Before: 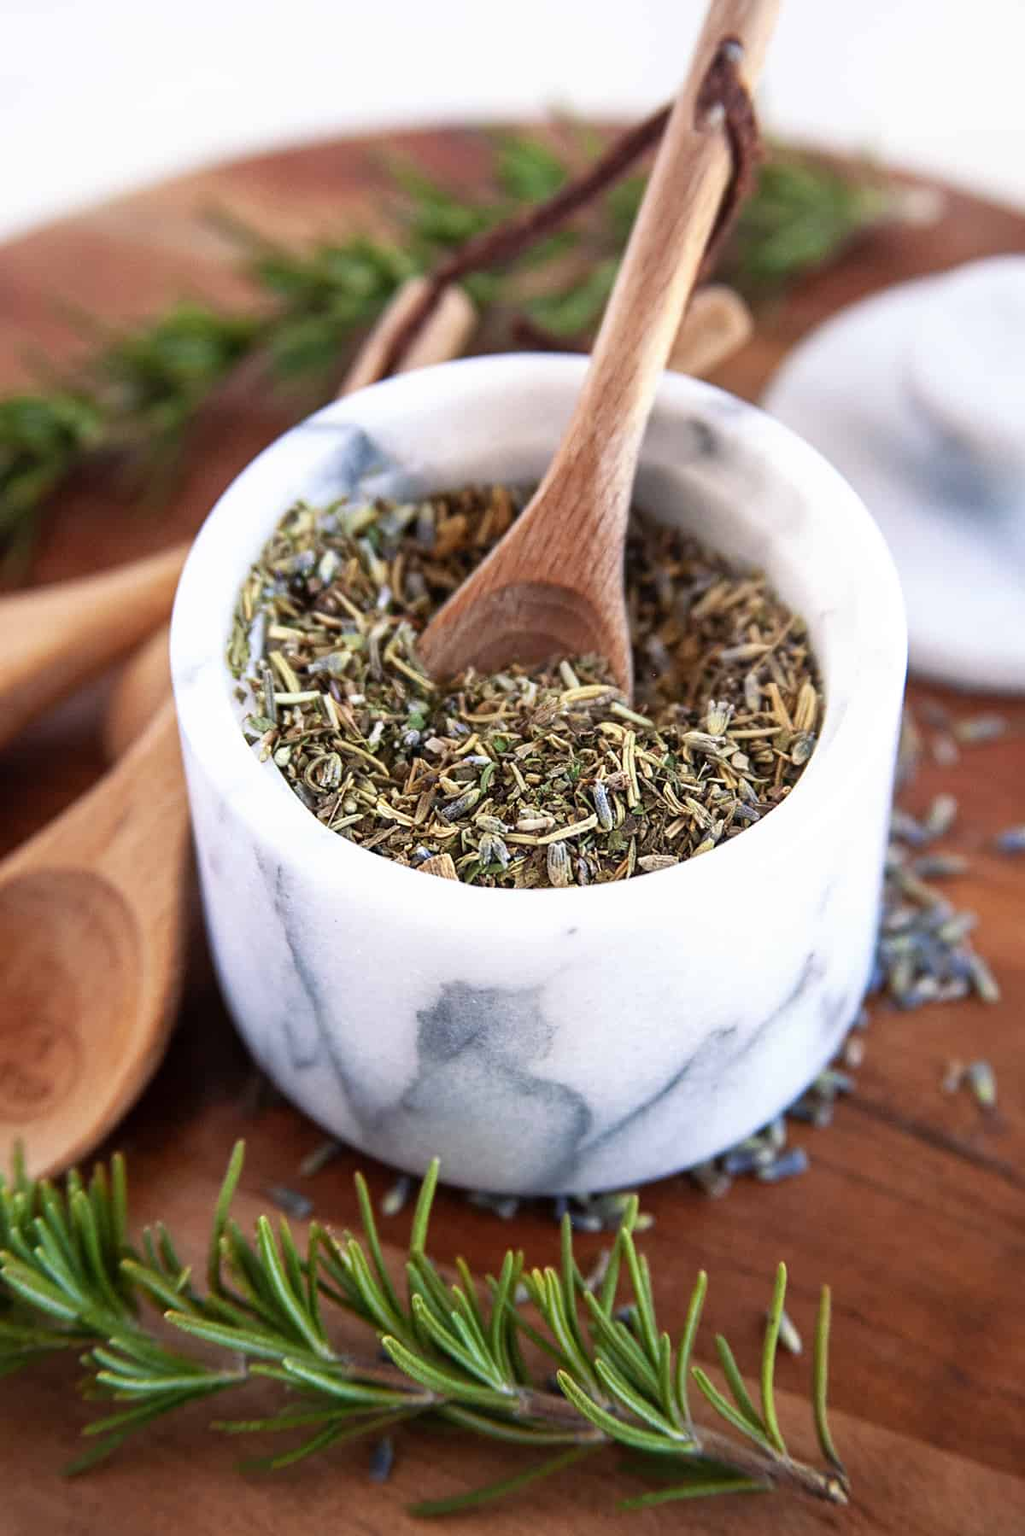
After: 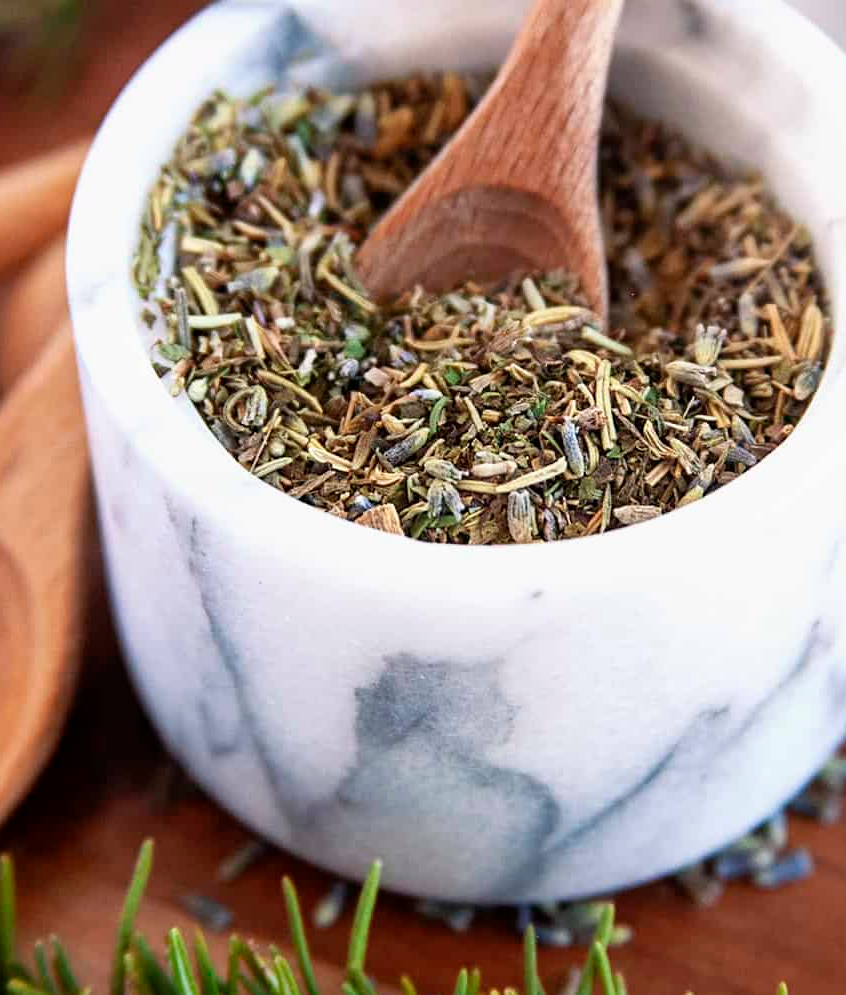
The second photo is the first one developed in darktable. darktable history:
crop: left 11.123%, top 27.61%, right 18.3%, bottom 17.034%
exposure: exposure -0.048 EV, compensate highlight preservation false
